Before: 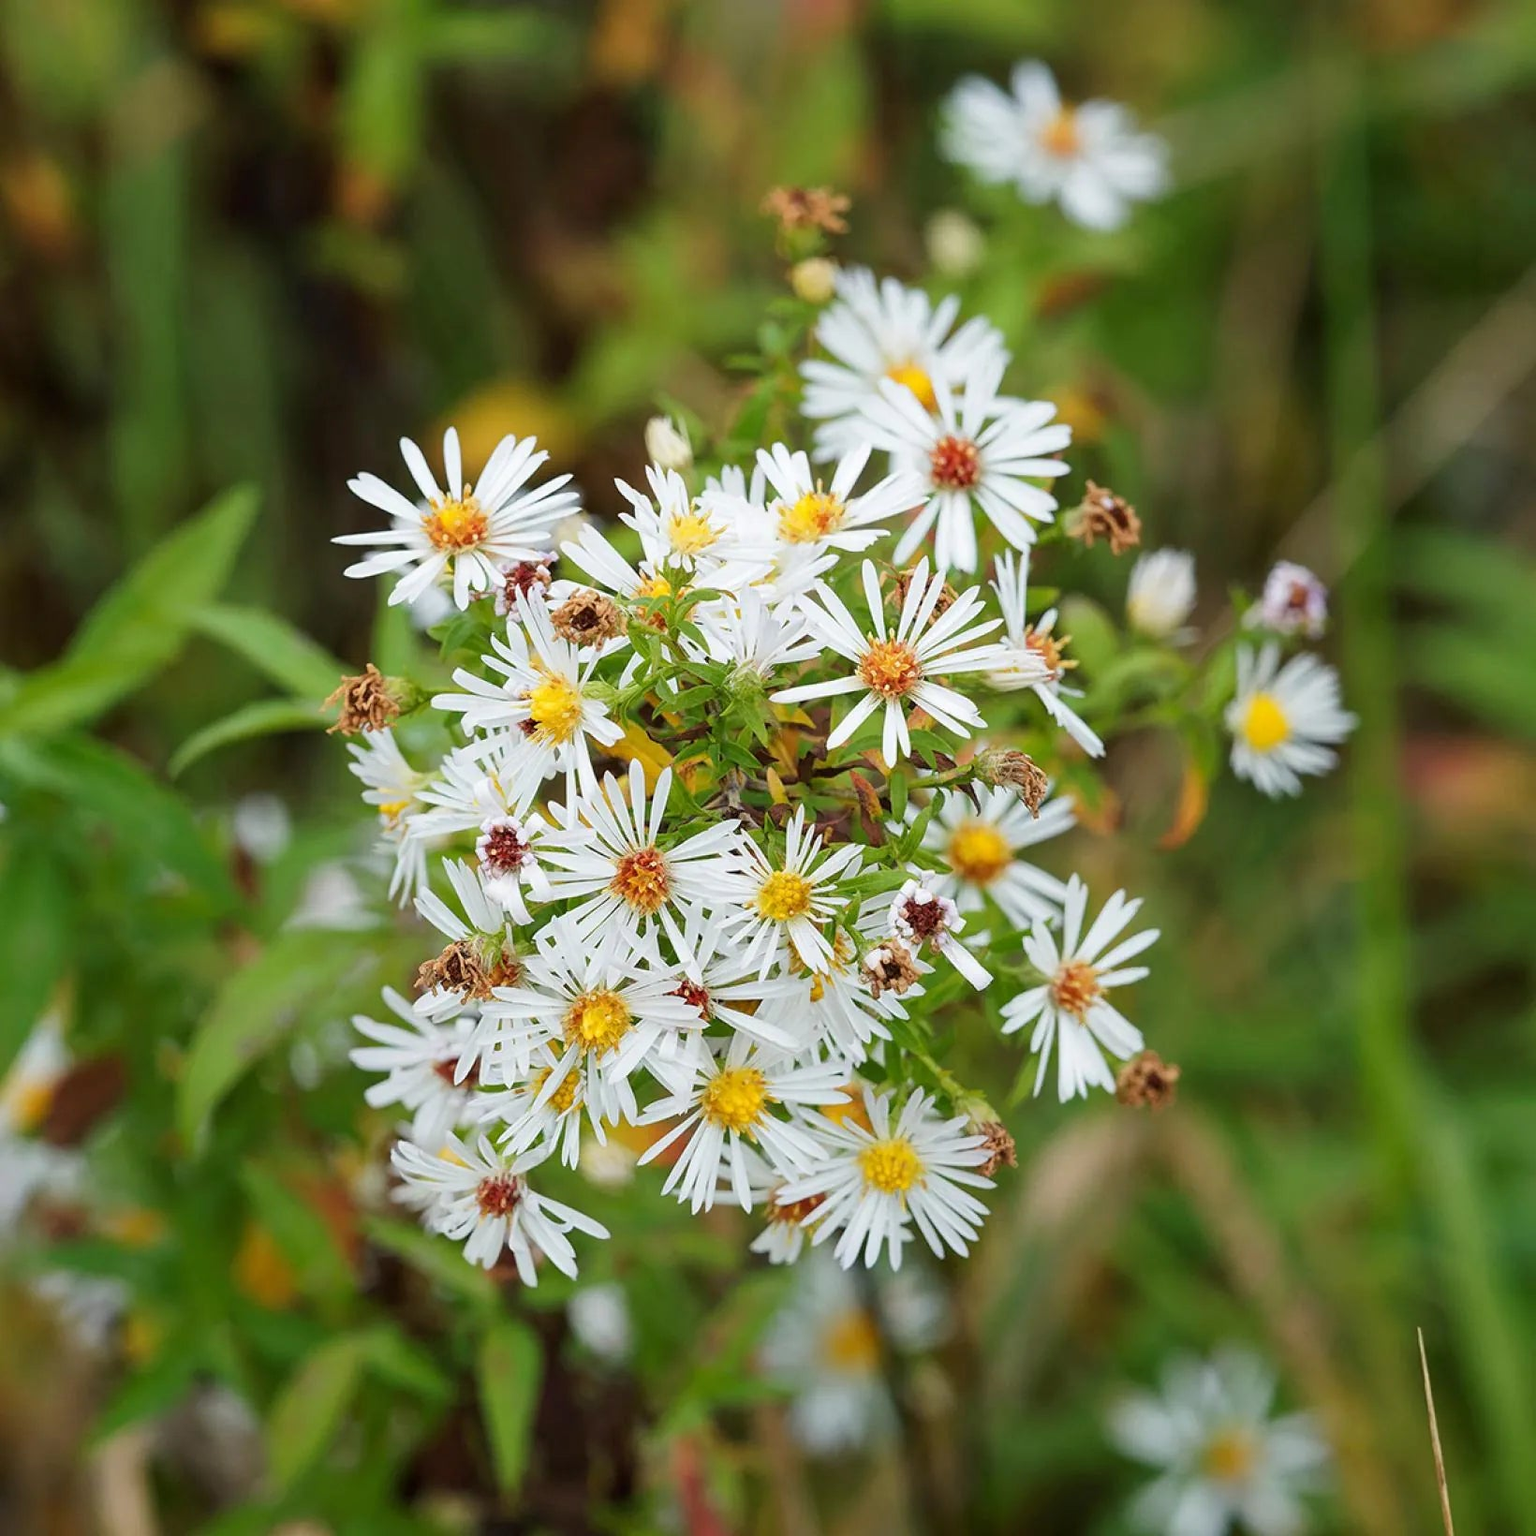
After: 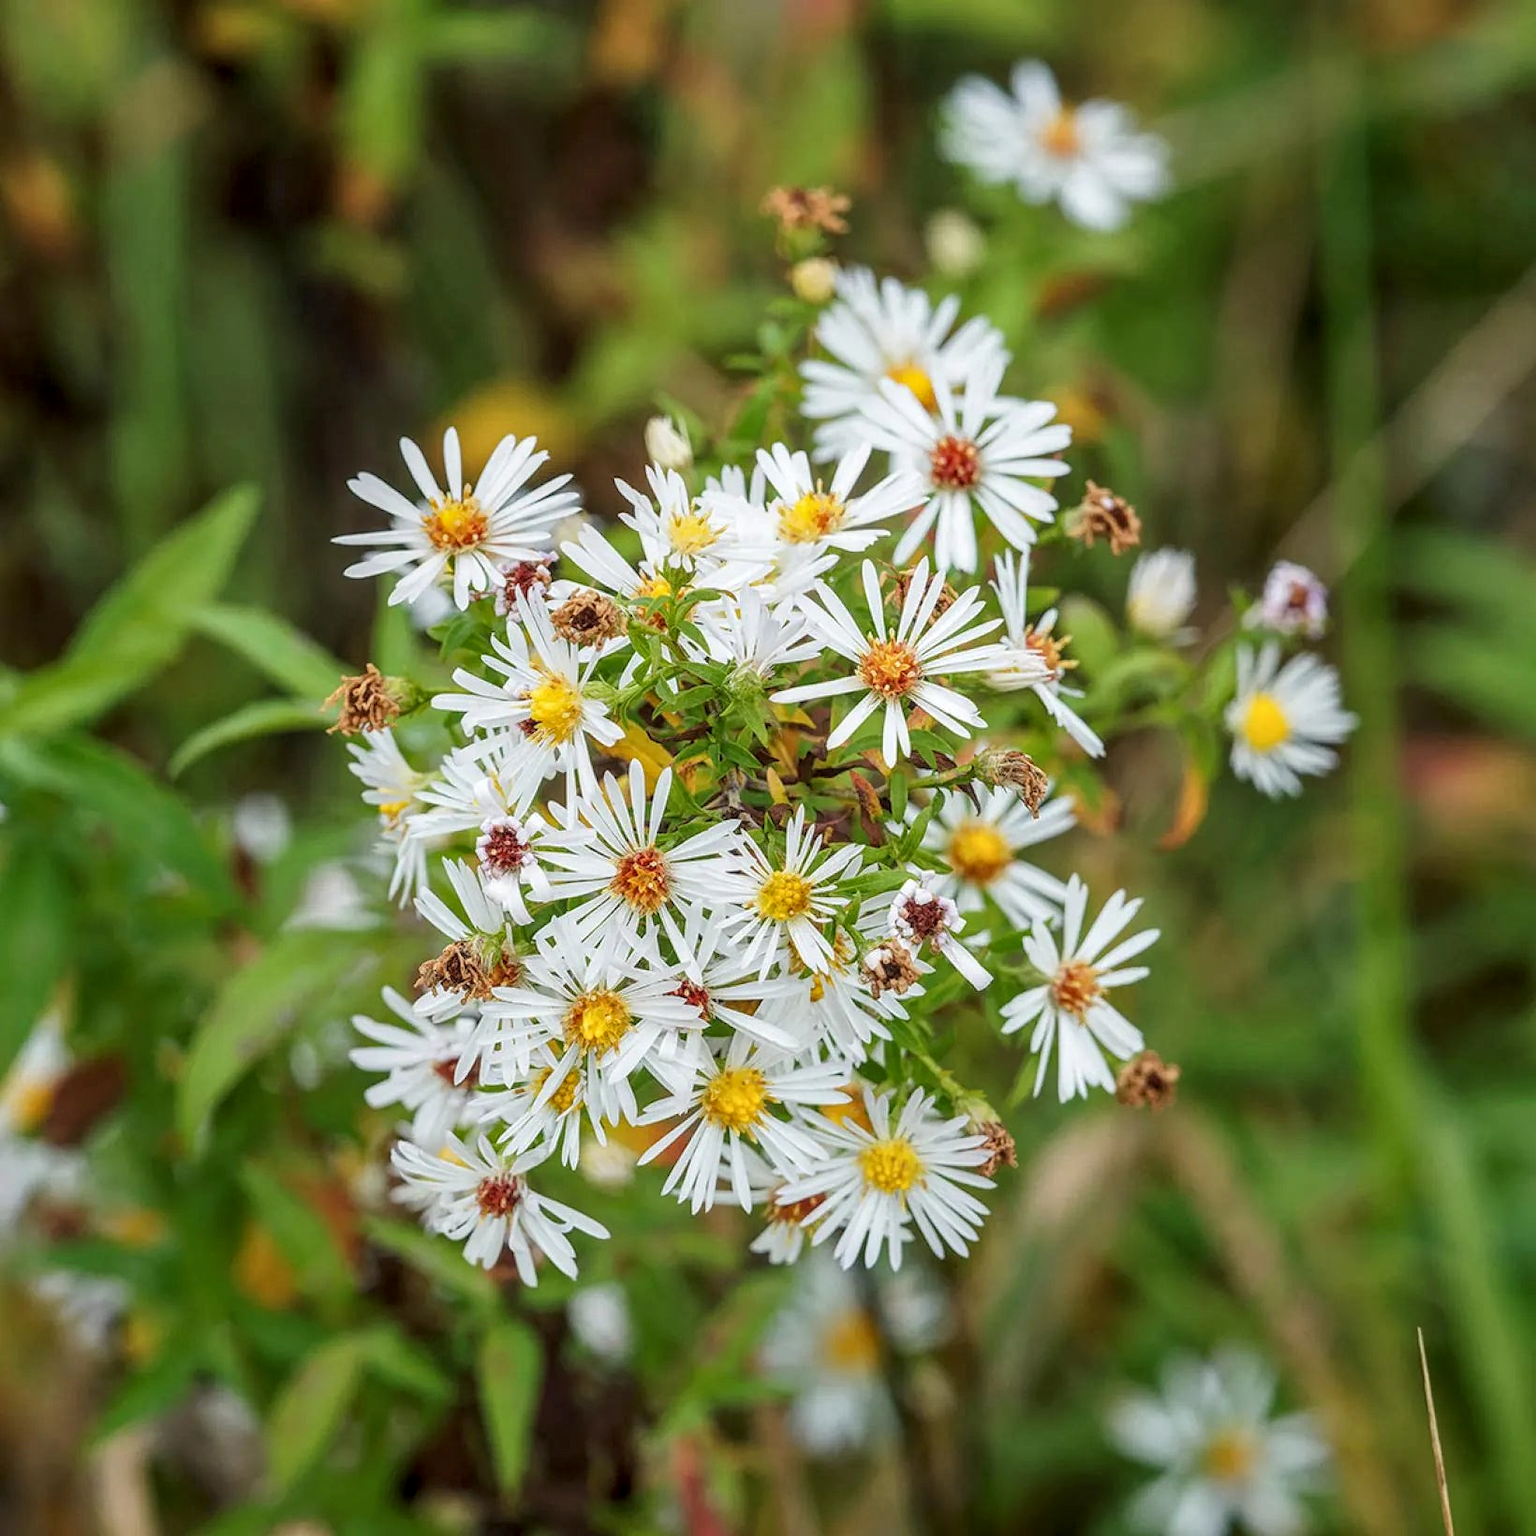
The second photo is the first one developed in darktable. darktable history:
local contrast: highlights 5%, shadows 1%, detail 133%
